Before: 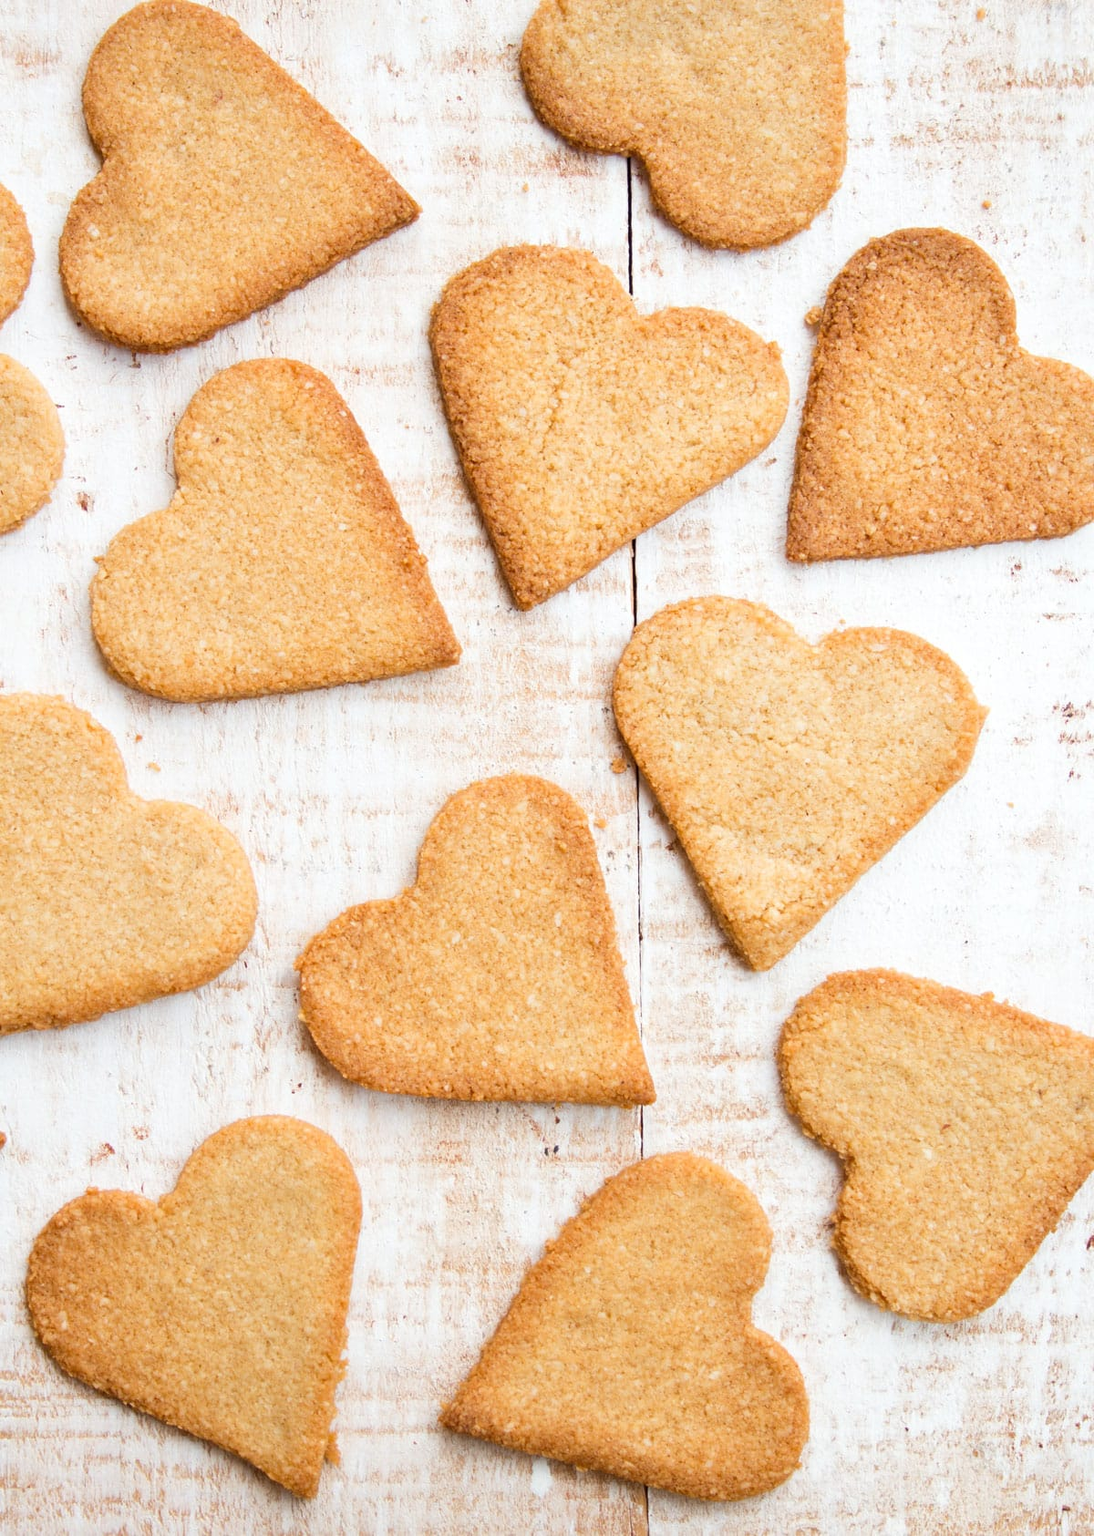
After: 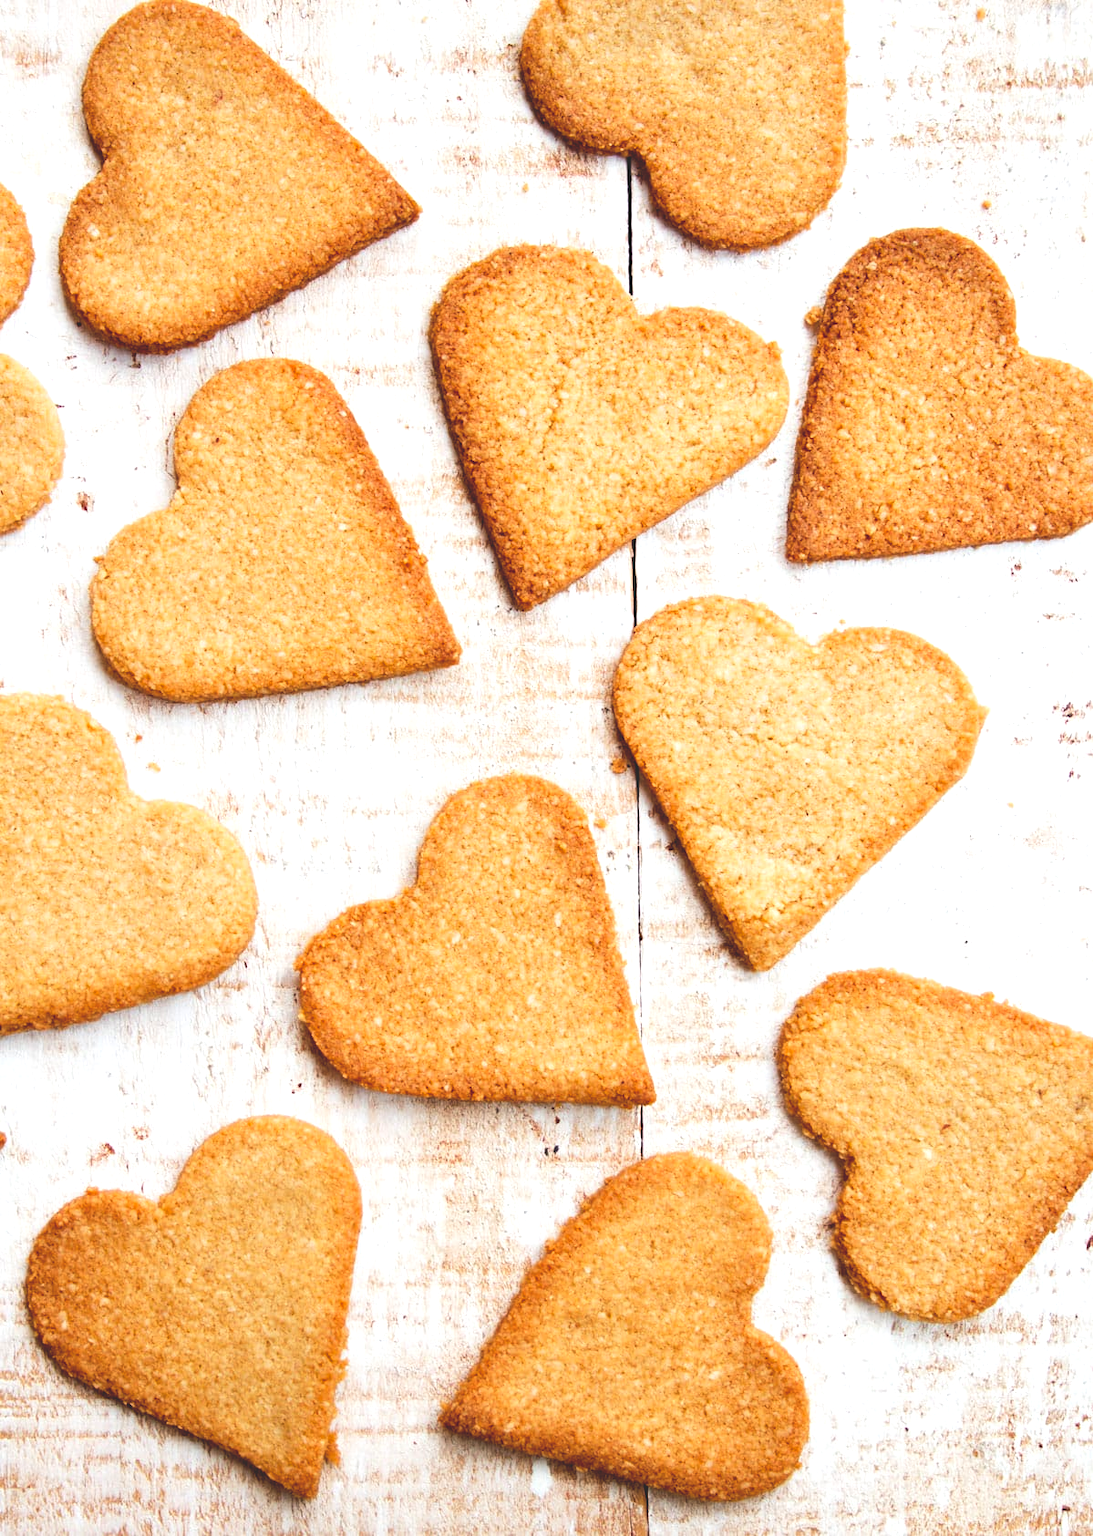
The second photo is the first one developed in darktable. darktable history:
color balance: input saturation 99%
tone equalizer: -7 EV 0.18 EV, -6 EV 0.12 EV, -5 EV 0.08 EV, -4 EV 0.04 EV, -2 EV -0.02 EV, -1 EV -0.04 EV, +0 EV -0.06 EV, luminance estimator HSV value / RGB max
base curve: curves: ch0 [(0, 0.02) (0.083, 0.036) (1, 1)], preserve colors none
exposure: black level correction 0, exposure 0.3 EV, compensate highlight preservation false
